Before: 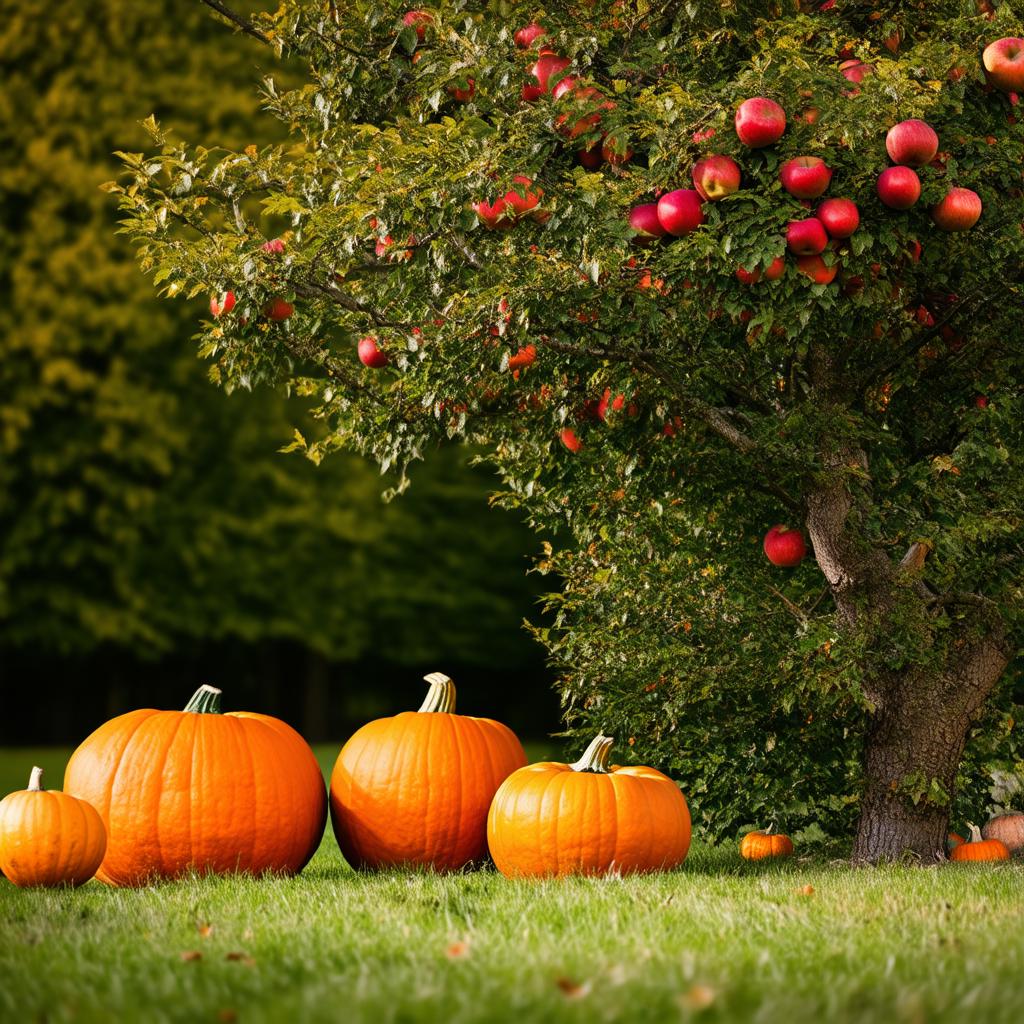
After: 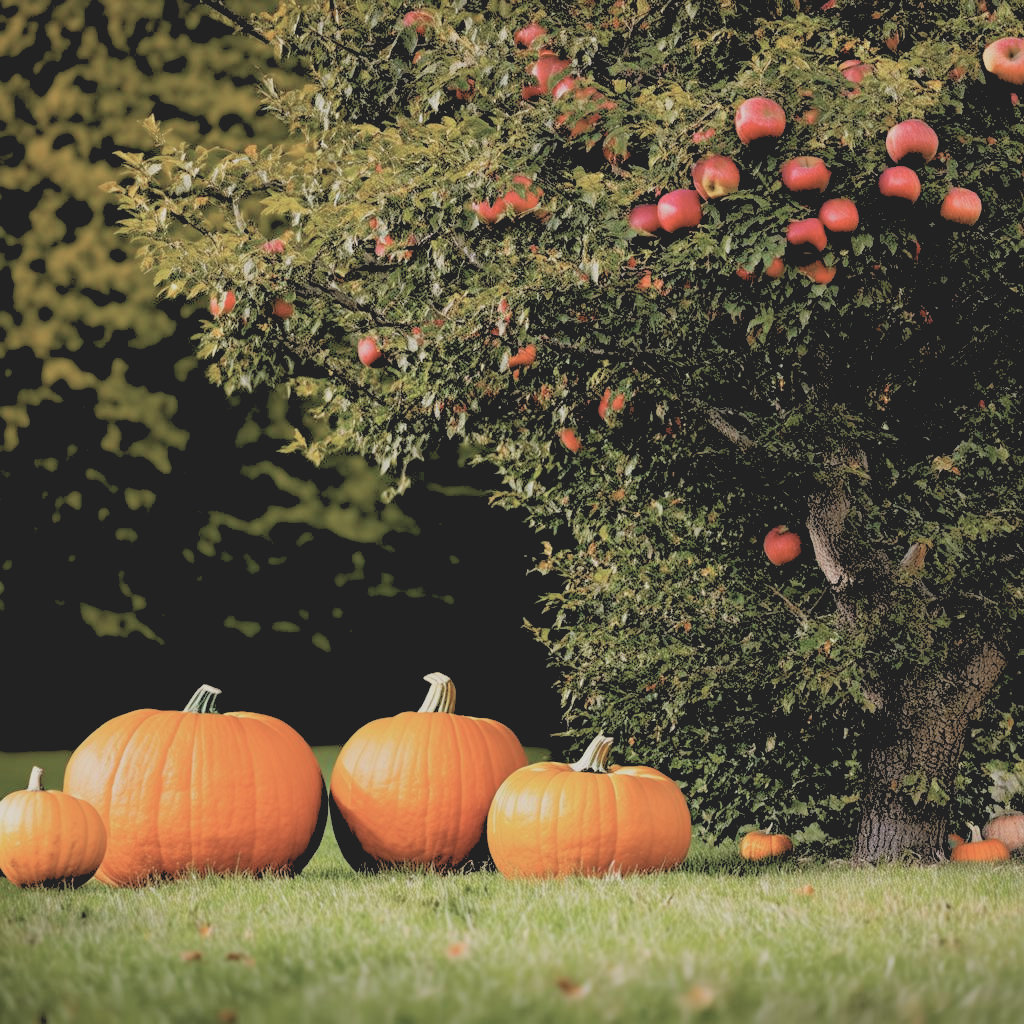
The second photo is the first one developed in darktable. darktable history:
contrast brightness saturation: contrast -0.26, saturation -0.43
rgb levels: levels [[0.027, 0.429, 0.996], [0, 0.5, 1], [0, 0.5, 1]]
